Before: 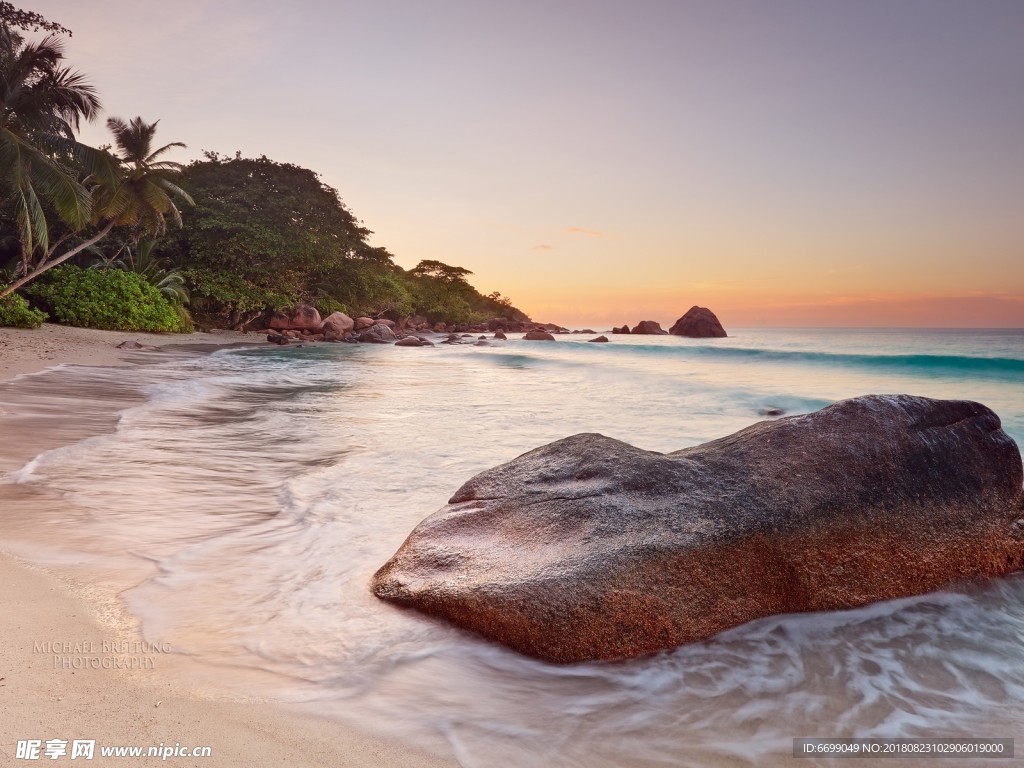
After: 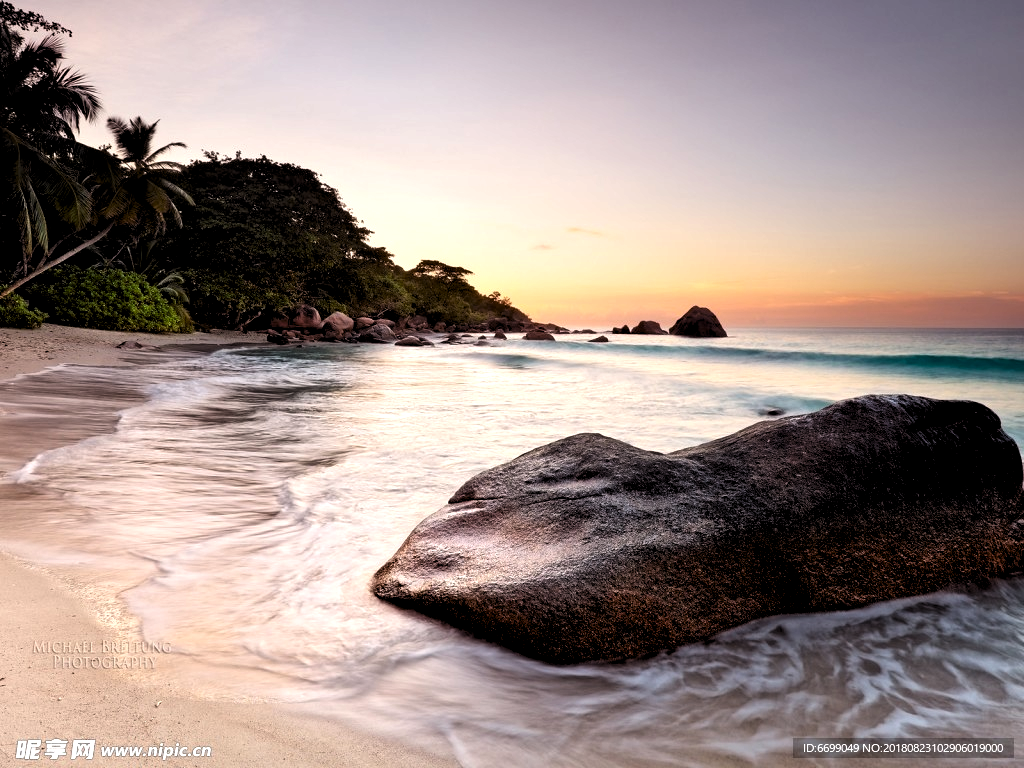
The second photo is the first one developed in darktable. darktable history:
levels: levels [0.129, 0.519, 0.867]
exposure: black level correction 0.017, exposure -0.01 EV, compensate exposure bias true, compensate highlight preservation false
